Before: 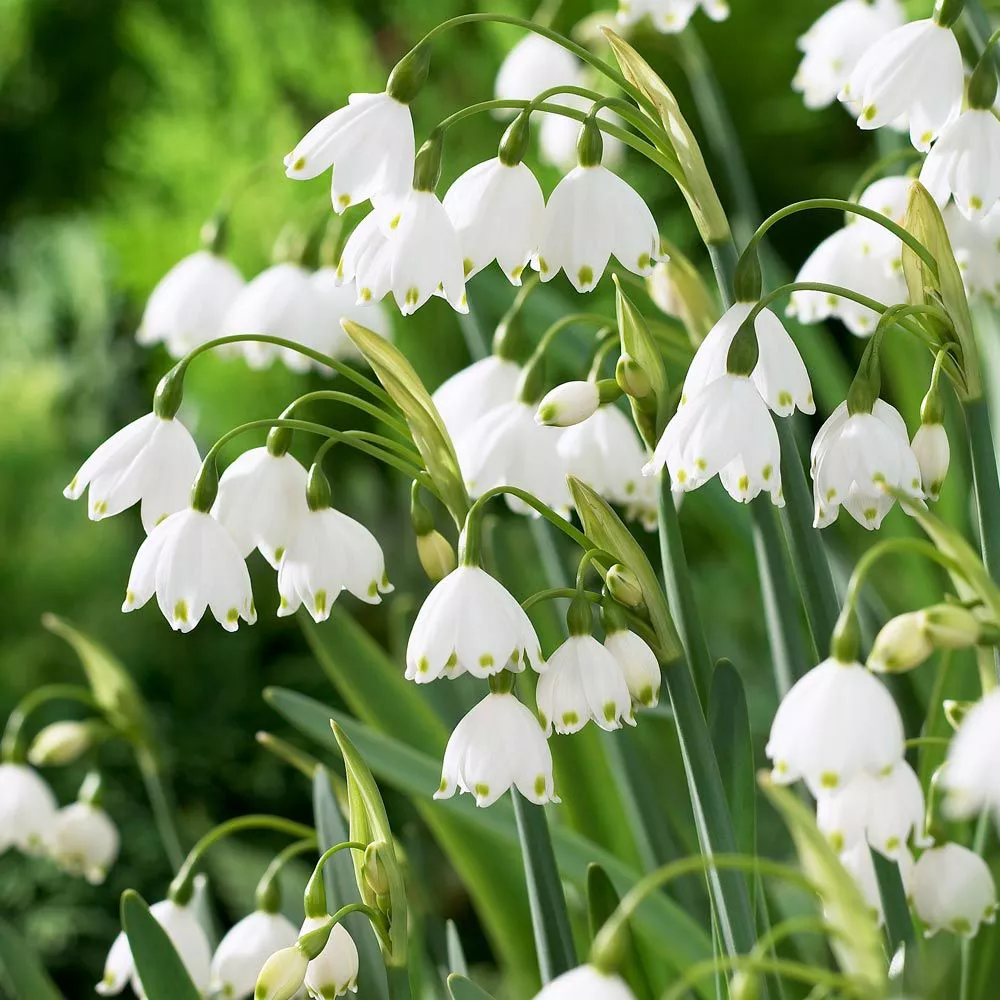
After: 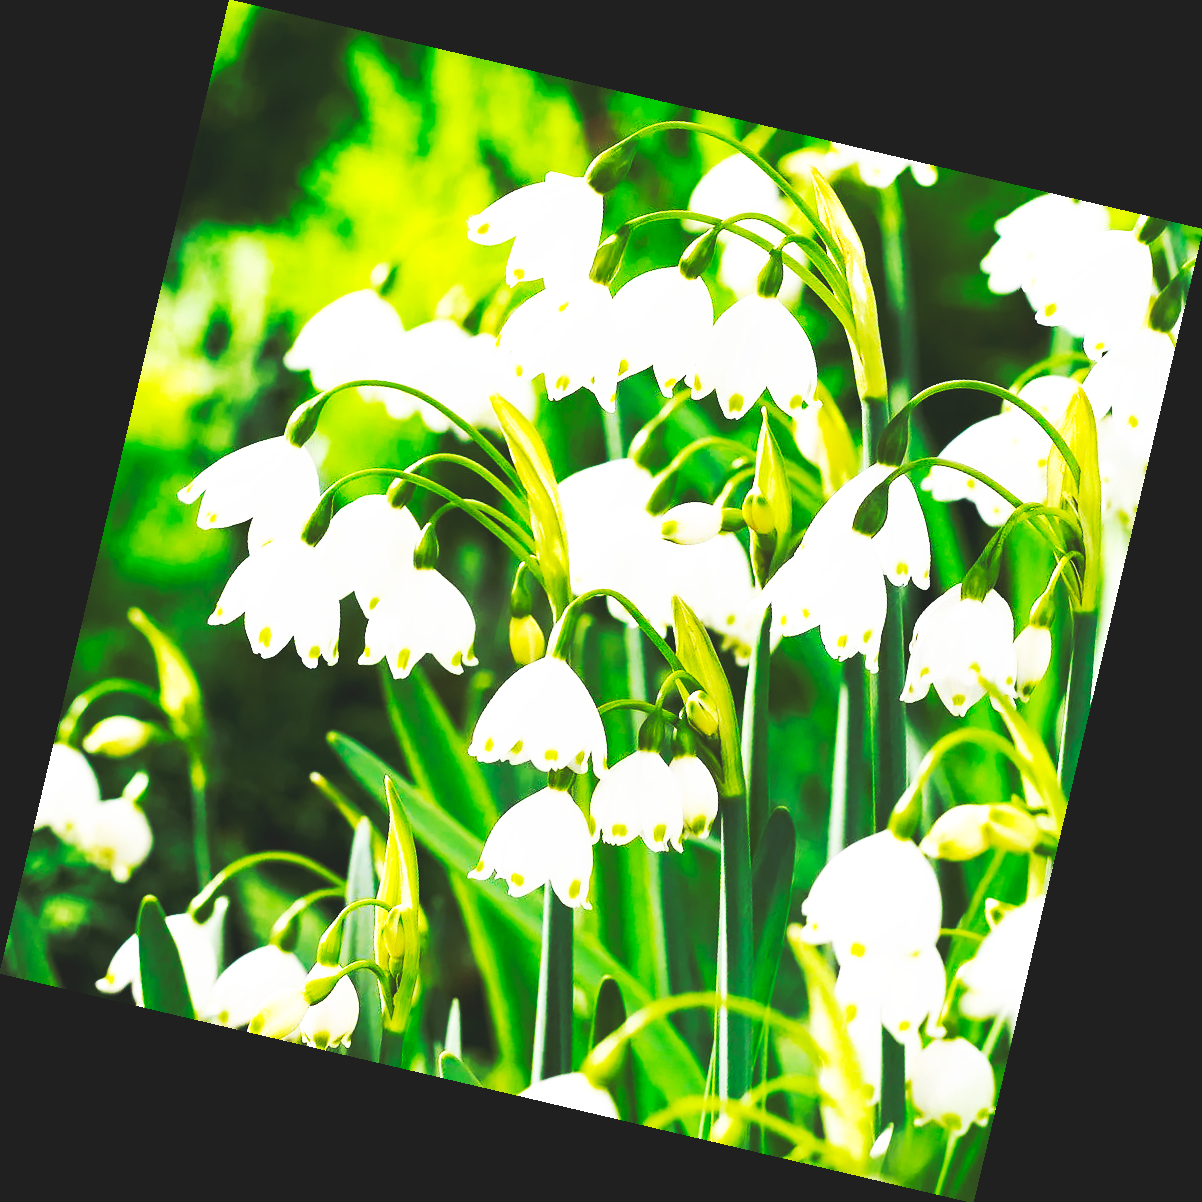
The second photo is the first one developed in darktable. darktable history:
color balance rgb: global vibrance 42.74%
base curve: curves: ch0 [(0, 0.015) (0.085, 0.116) (0.134, 0.298) (0.19, 0.545) (0.296, 0.764) (0.599, 0.982) (1, 1)], preserve colors none
rotate and perspective: rotation 13.27°, automatic cropping off
